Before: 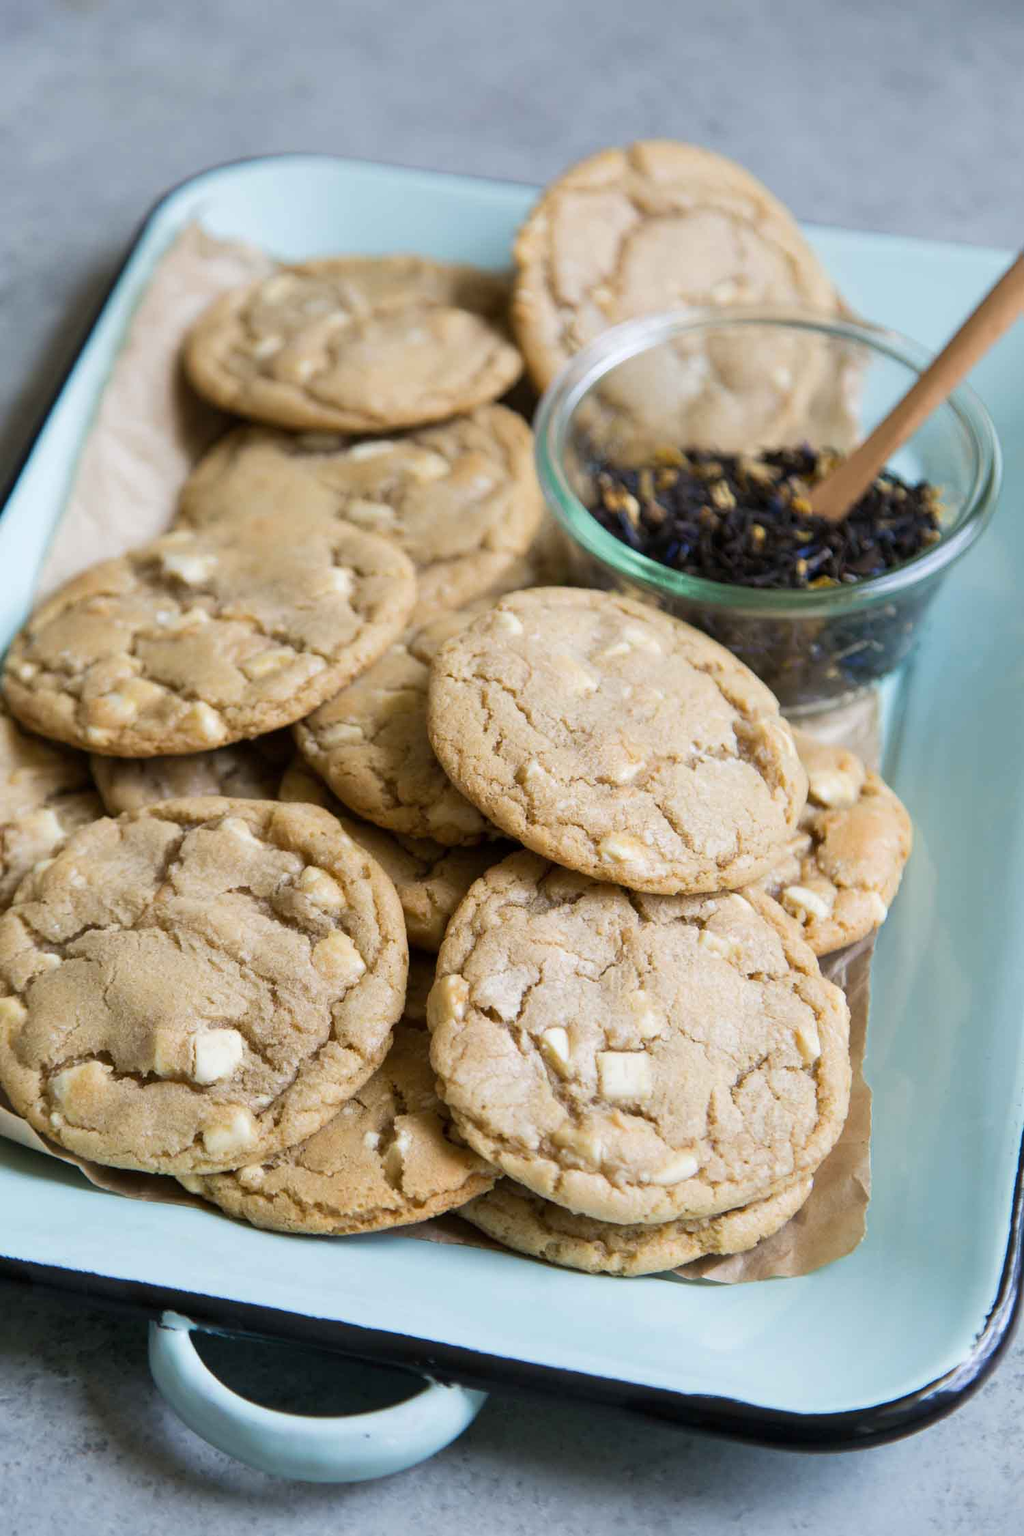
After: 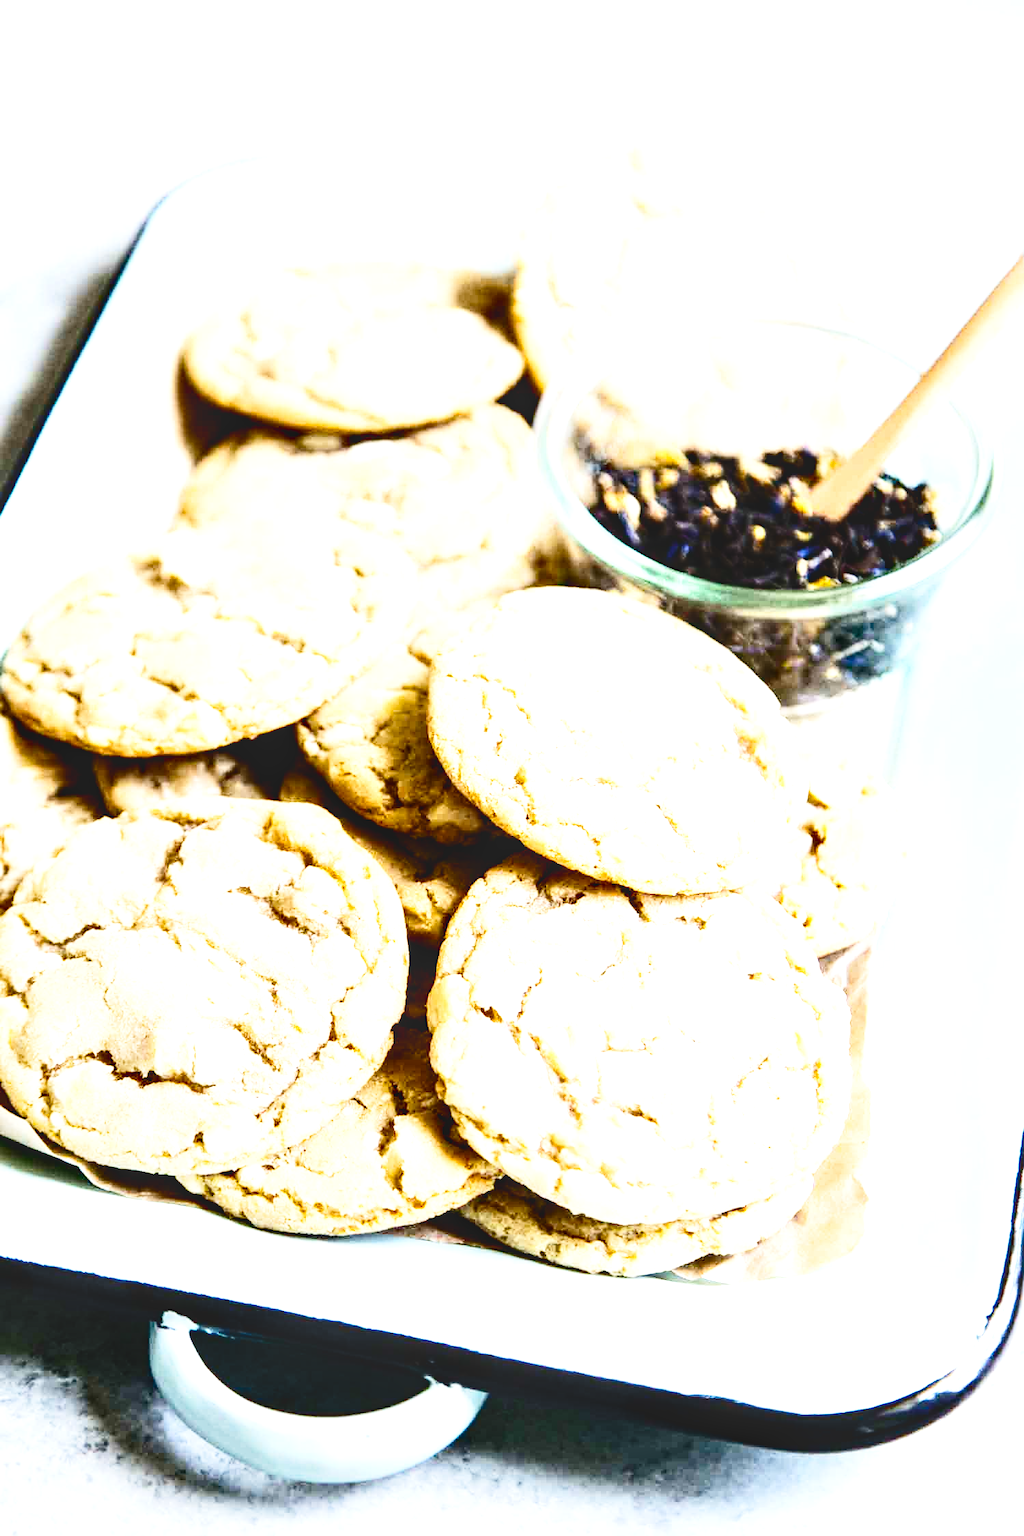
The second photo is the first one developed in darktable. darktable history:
tone equalizer: -8 EV -0.378 EV, -7 EV -0.391 EV, -6 EV -0.325 EV, -5 EV -0.231 EV, -3 EV 0.193 EV, -2 EV 0.359 EV, -1 EV 0.389 EV, +0 EV 0.425 EV, mask exposure compensation -0.49 EV
contrast brightness saturation: contrast 0.277
base curve: curves: ch0 [(0, 0) (0.028, 0.03) (0.121, 0.232) (0.46, 0.748) (0.859, 0.968) (1, 1)], fusion 1, preserve colors none
local contrast: detail 117%
color balance rgb: power › hue 329.08°, perceptual saturation grading › global saturation 0.92%, perceptual saturation grading › highlights -18.191%, perceptual saturation grading › mid-tones 6.743%, perceptual saturation grading › shadows 28.191%, perceptual brilliance grading › highlights 74.606%, perceptual brilliance grading › shadows -29.779%
